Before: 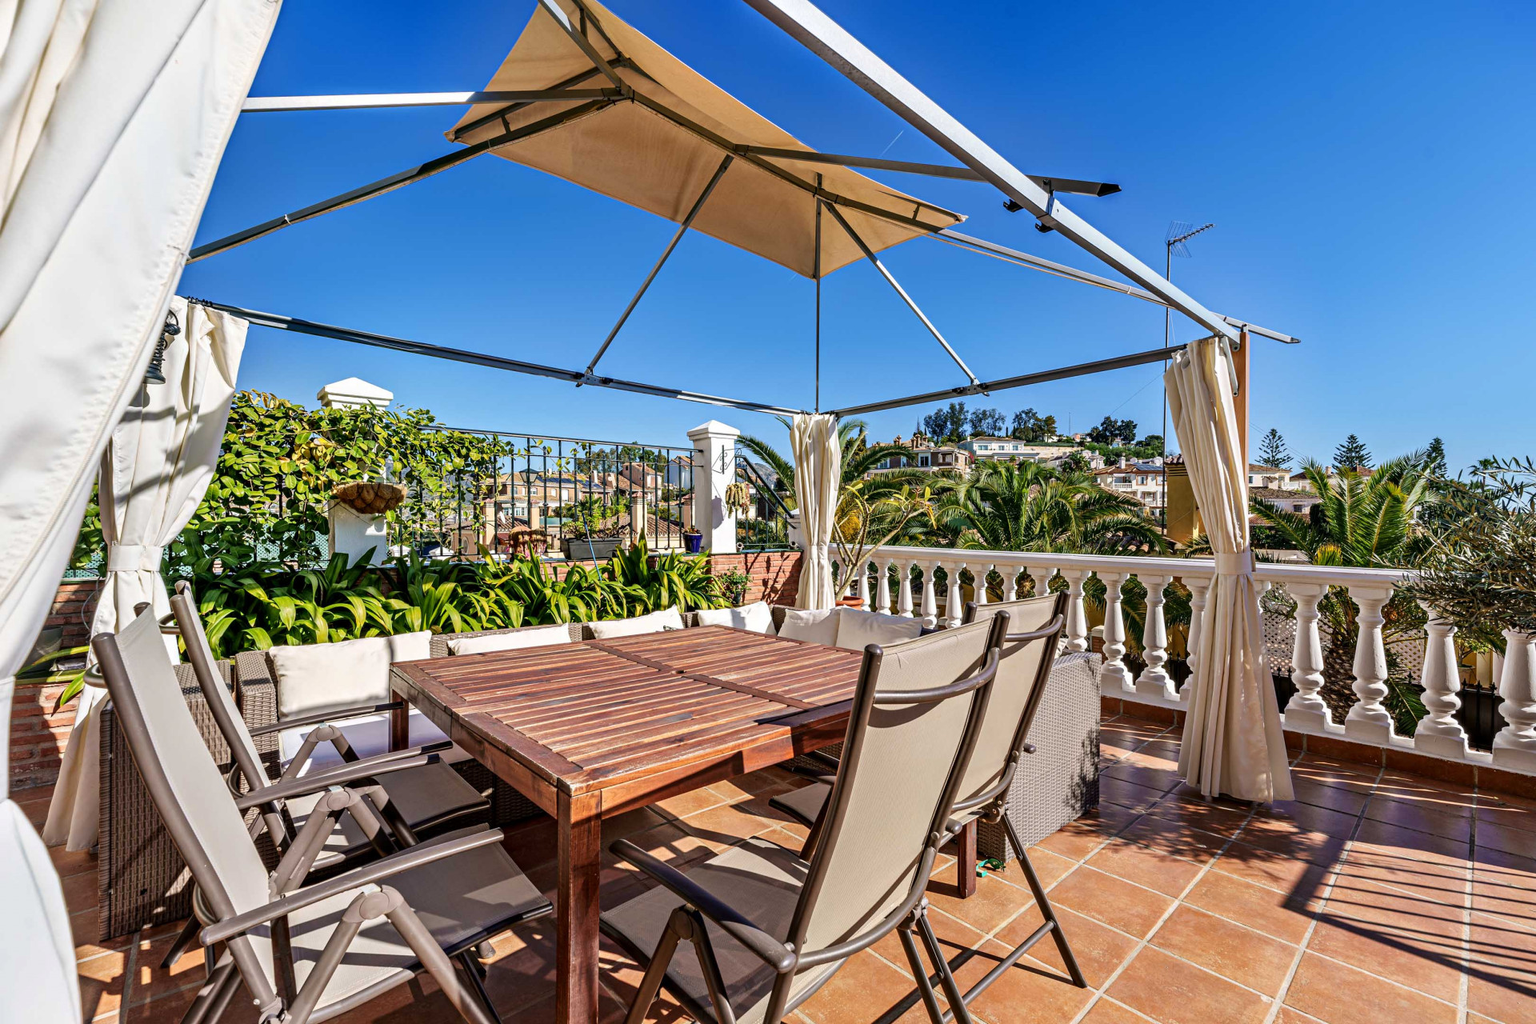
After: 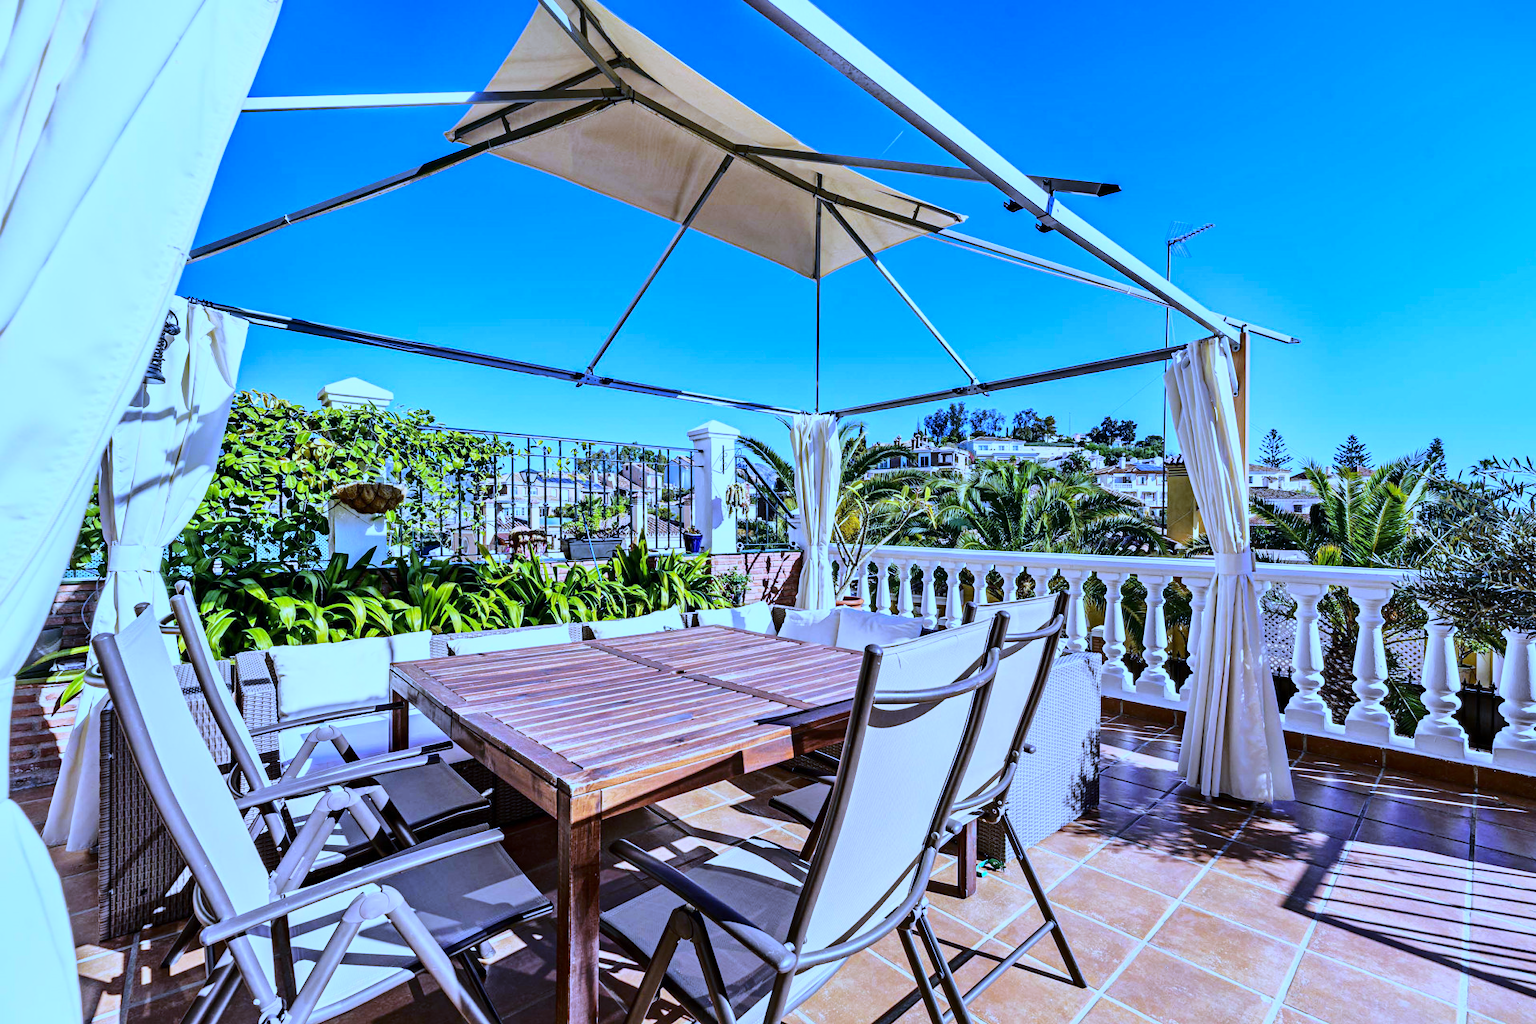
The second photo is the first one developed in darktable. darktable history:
shadows and highlights: shadows -20, white point adjustment -2, highlights -35
base curve: curves: ch0 [(0, 0) (0.028, 0.03) (0.121, 0.232) (0.46, 0.748) (0.859, 0.968) (1, 1)]
white balance: red 0.766, blue 1.537
